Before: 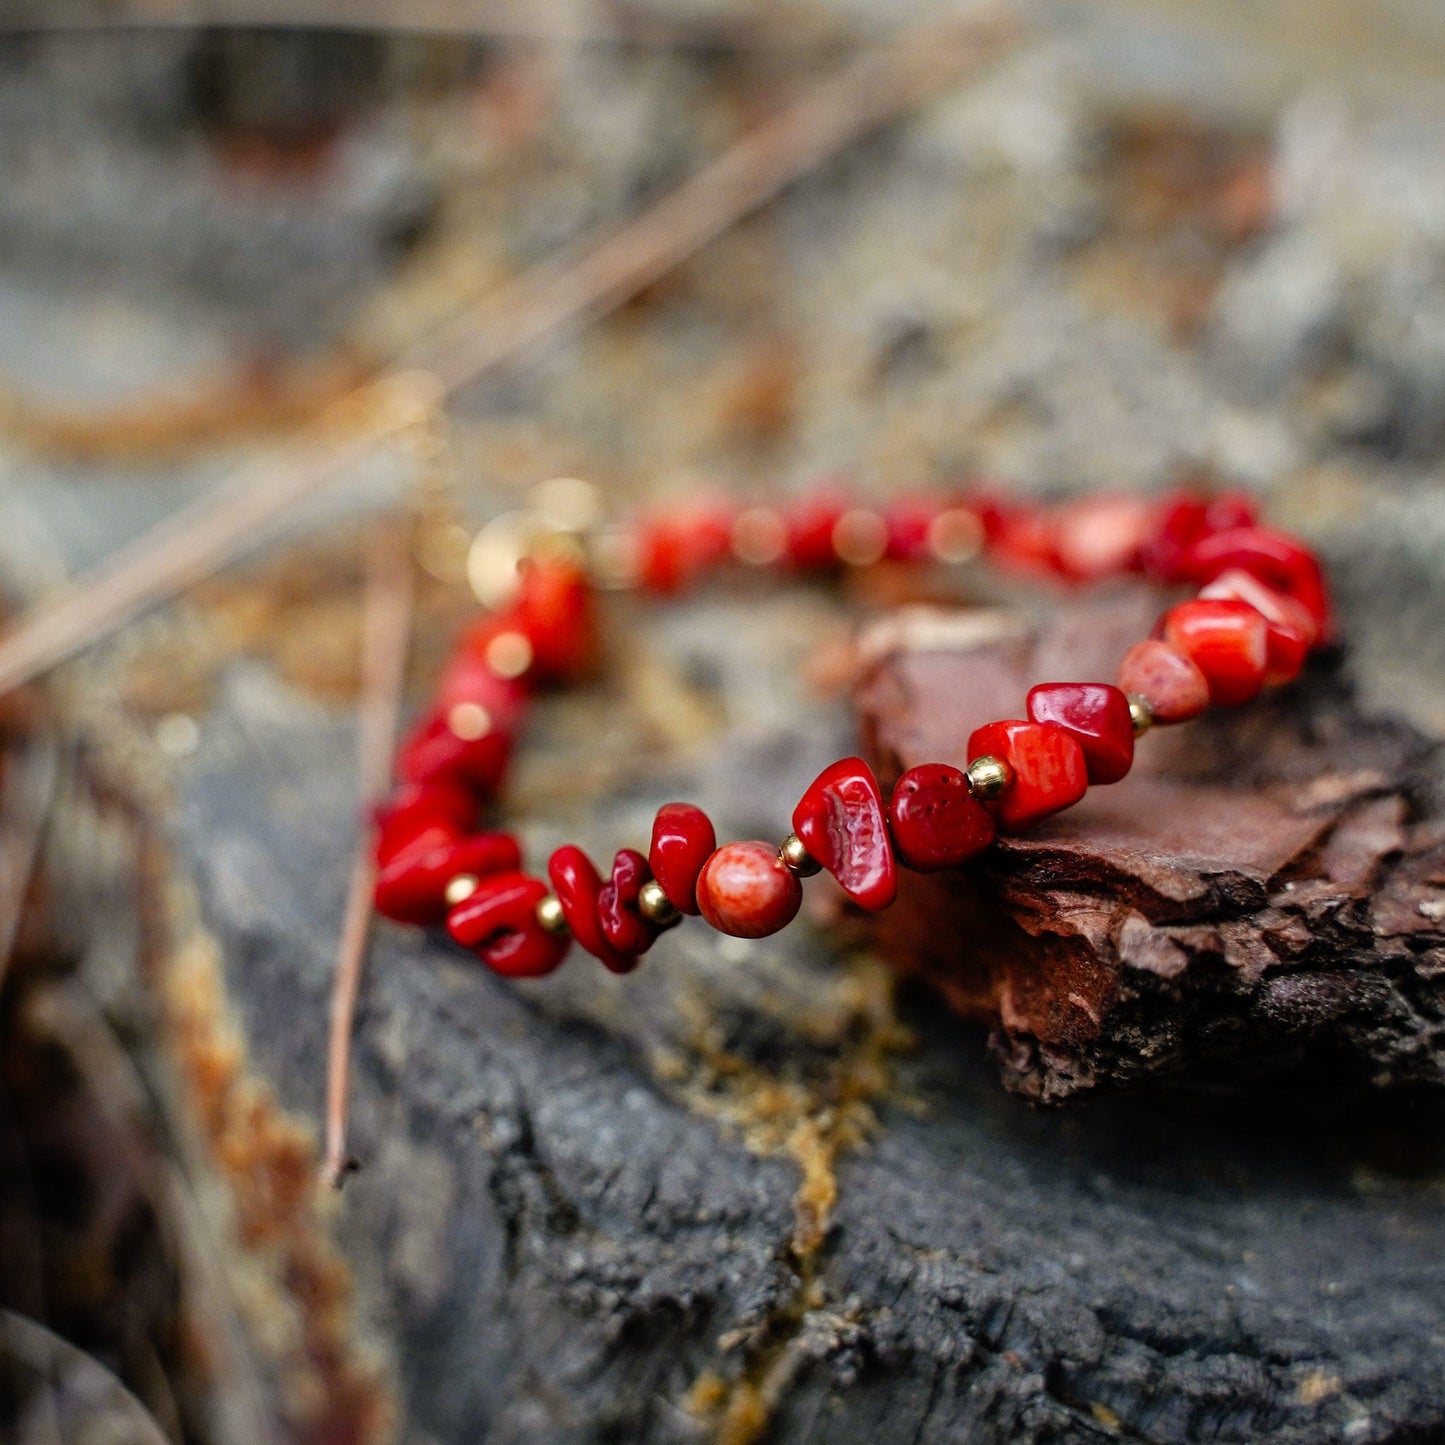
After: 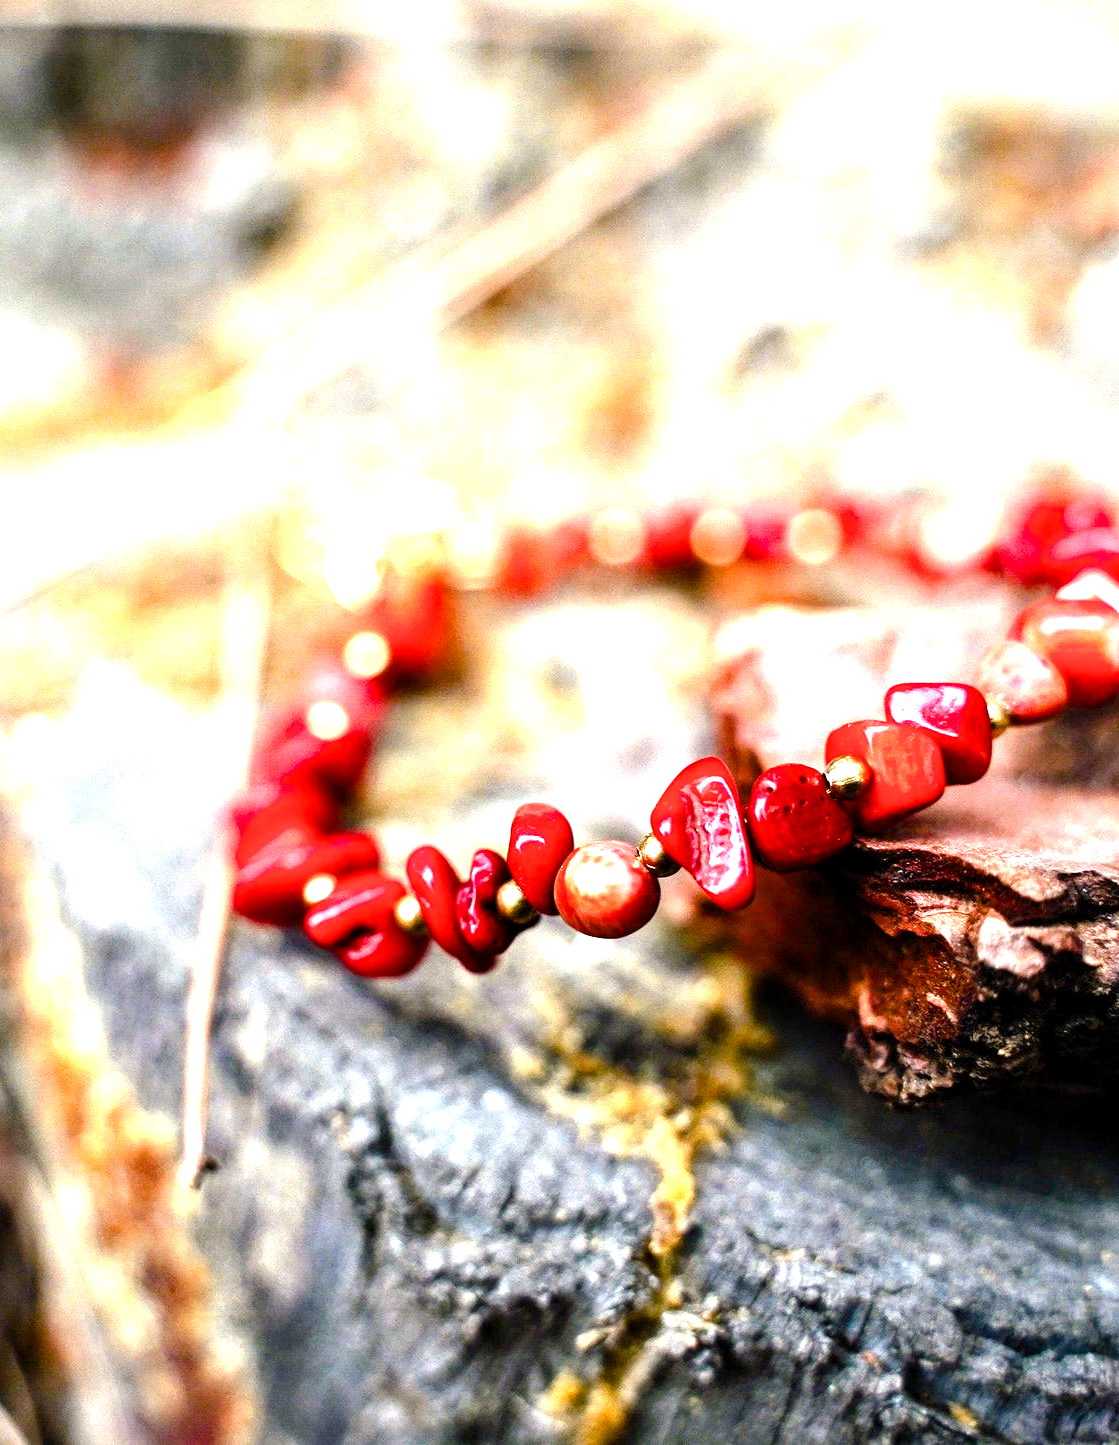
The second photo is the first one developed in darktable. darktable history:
crop: left 9.88%, right 12.664%
color balance rgb: shadows lift › luminance -20%, power › hue 72.24°, highlights gain › luminance 15%, global offset › hue 171.6°, perceptual saturation grading › global saturation 14.09%, perceptual saturation grading › highlights -25%, perceptual saturation grading › shadows 25%, global vibrance 25%, contrast 10%
exposure: black level correction 0.001, exposure 1.735 EV, compensate highlight preservation false
tone equalizer: on, module defaults
